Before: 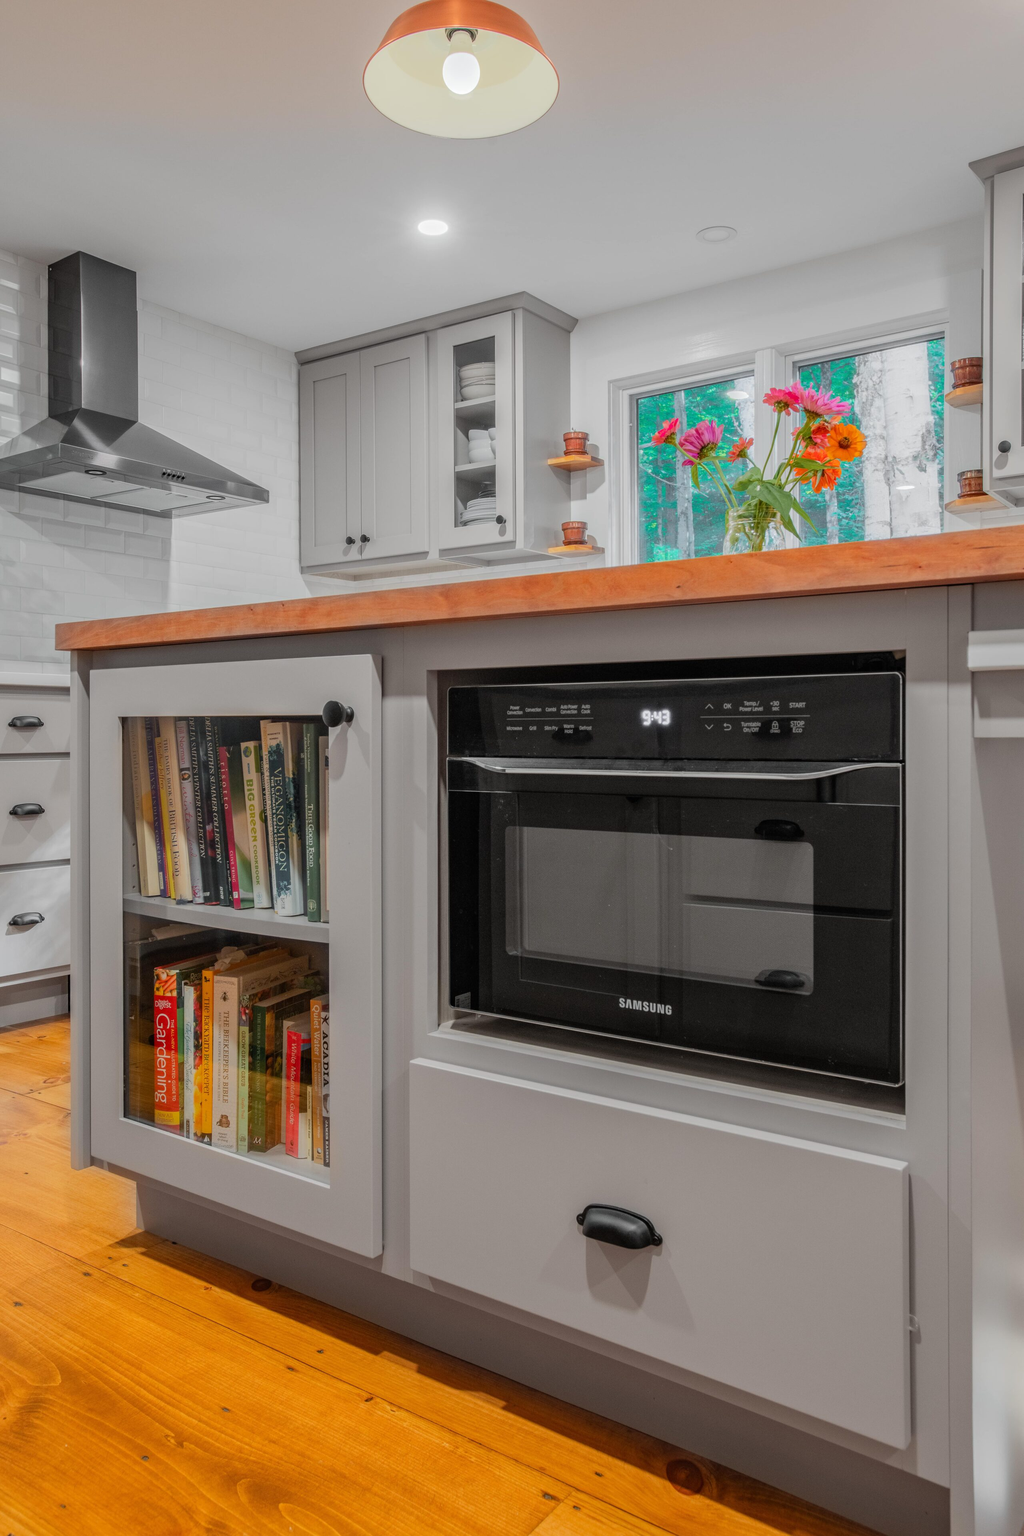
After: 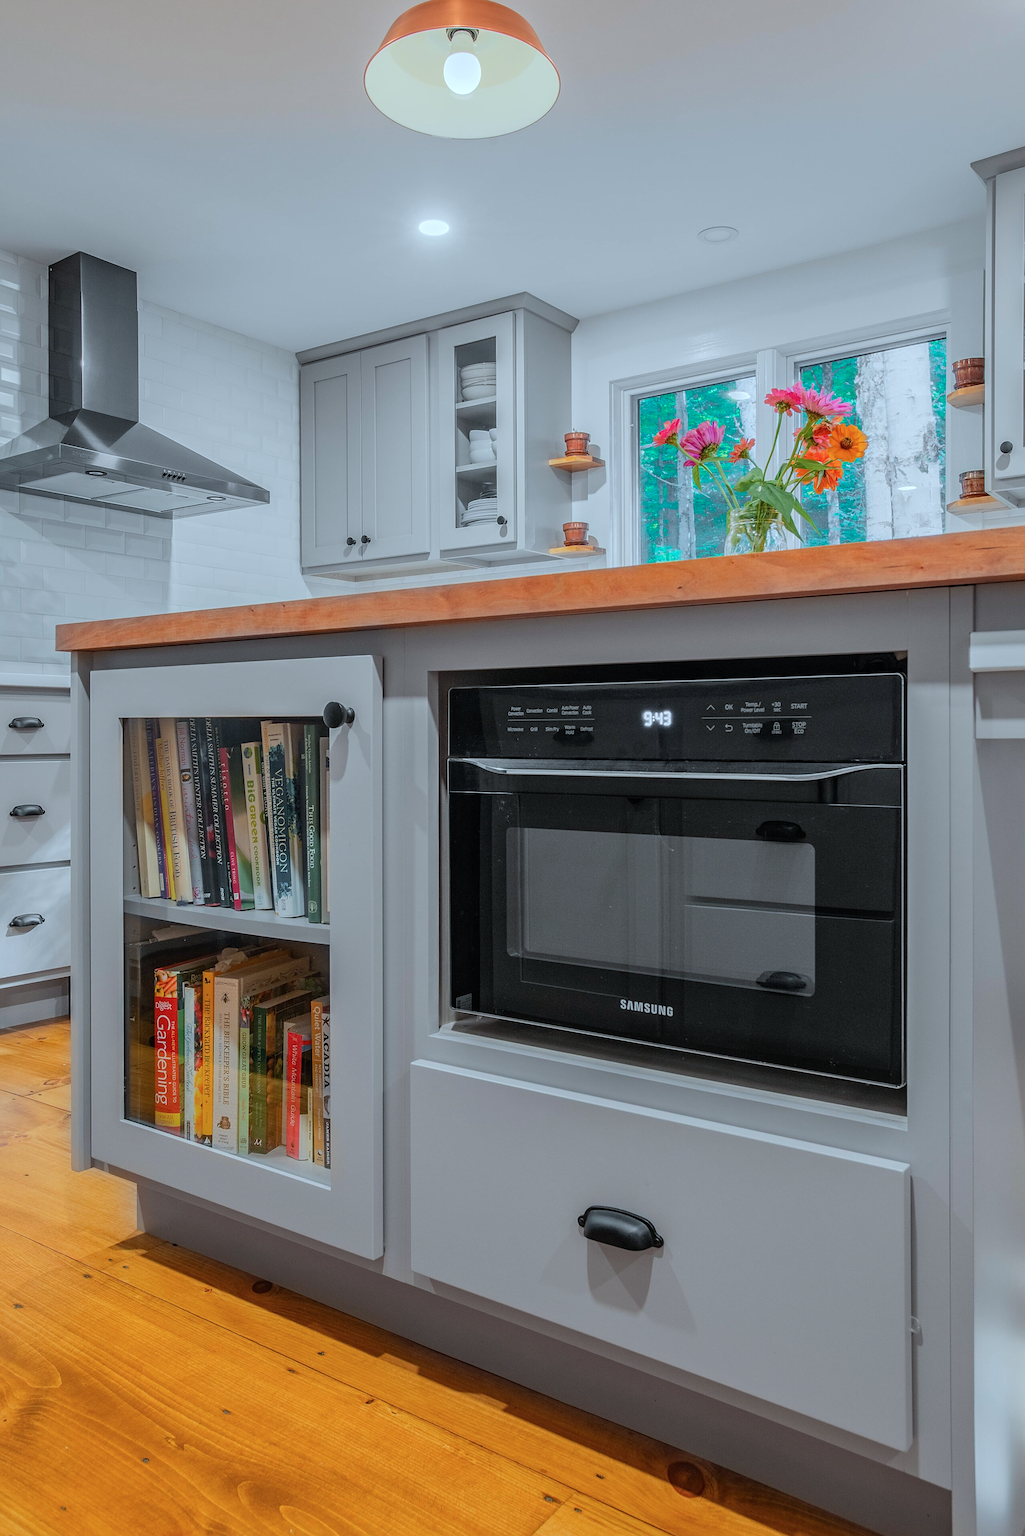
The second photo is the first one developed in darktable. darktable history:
crop: top 0.05%, bottom 0.098%
color calibration: illuminant F (fluorescent), F source F9 (Cool White Deluxe 4150 K) – high CRI, x 0.374, y 0.373, temperature 4158.34 K
sharpen: on, module defaults
